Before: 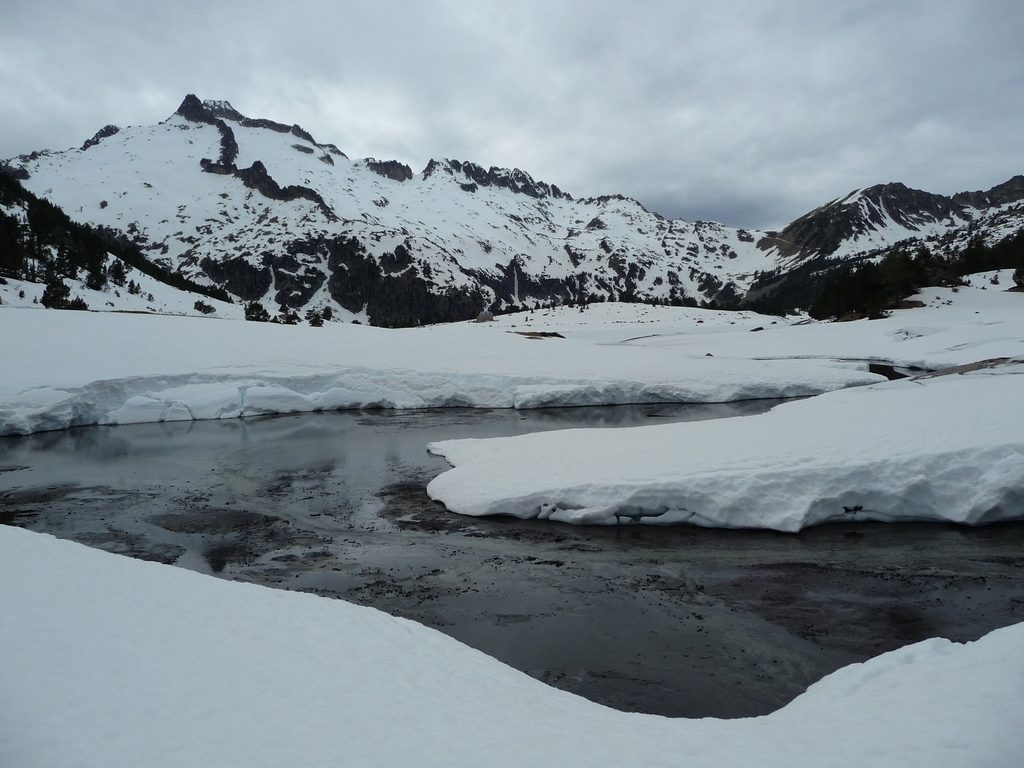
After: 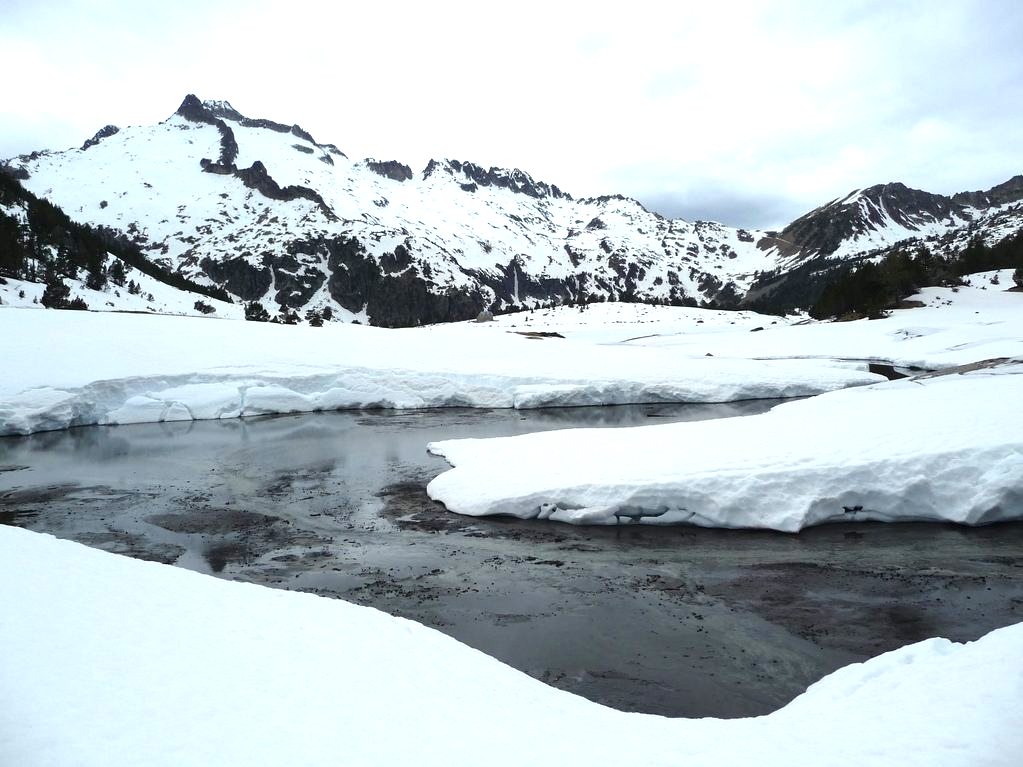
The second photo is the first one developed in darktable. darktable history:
exposure: black level correction 0, exposure 1.173 EV, compensate exposure bias true, compensate highlight preservation false
